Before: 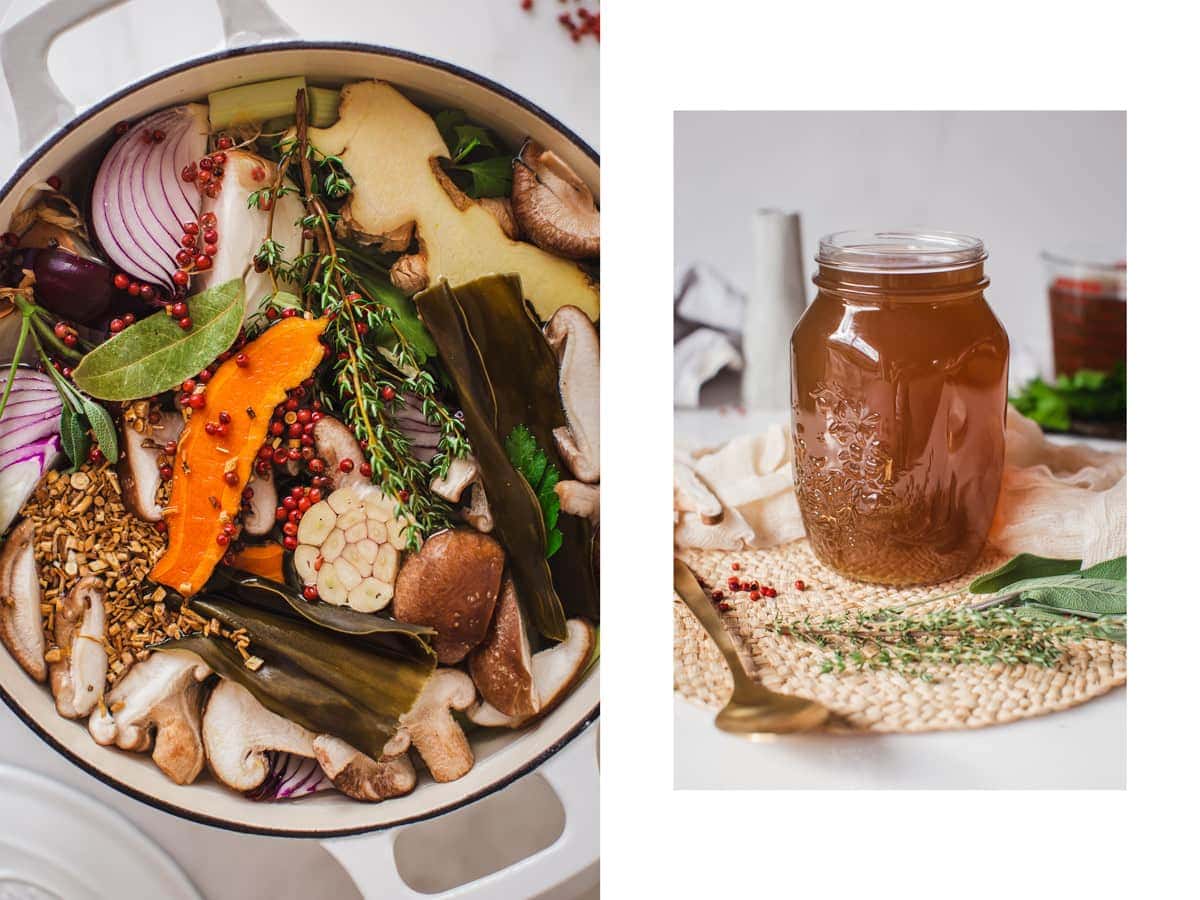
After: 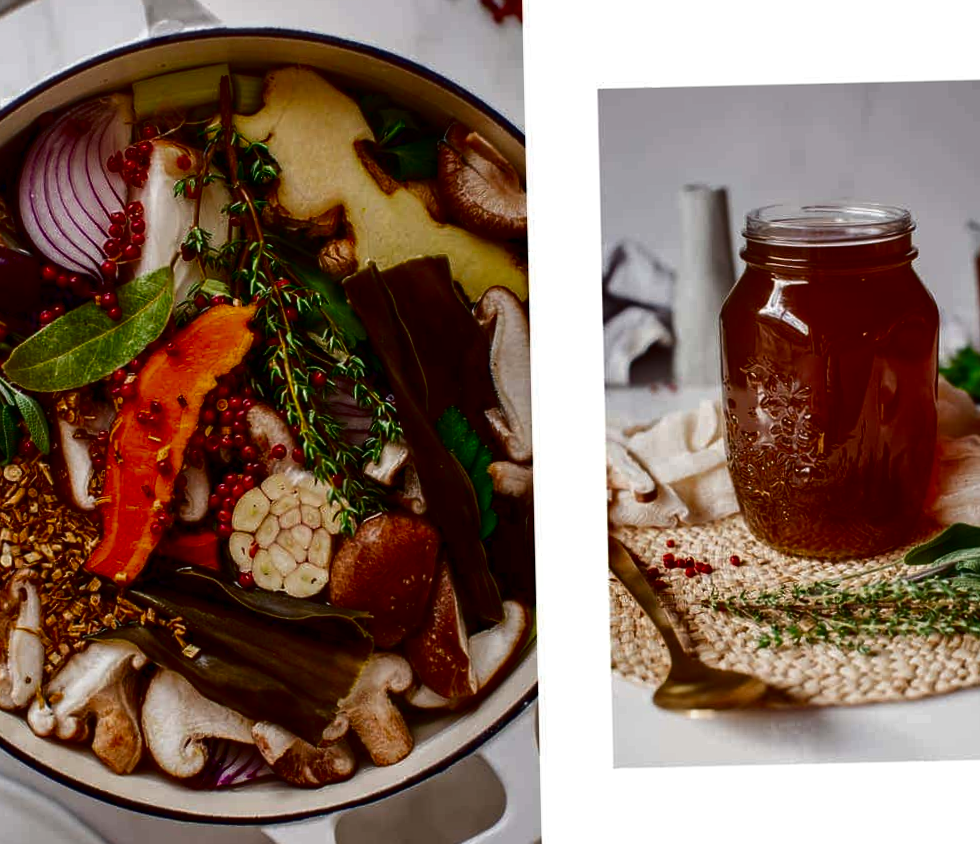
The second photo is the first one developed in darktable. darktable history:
contrast brightness saturation: contrast 0.091, brightness -0.588, saturation 0.174
crop and rotate: angle 1.33°, left 4.352%, top 0.809%, right 11.389%, bottom 2.493%
